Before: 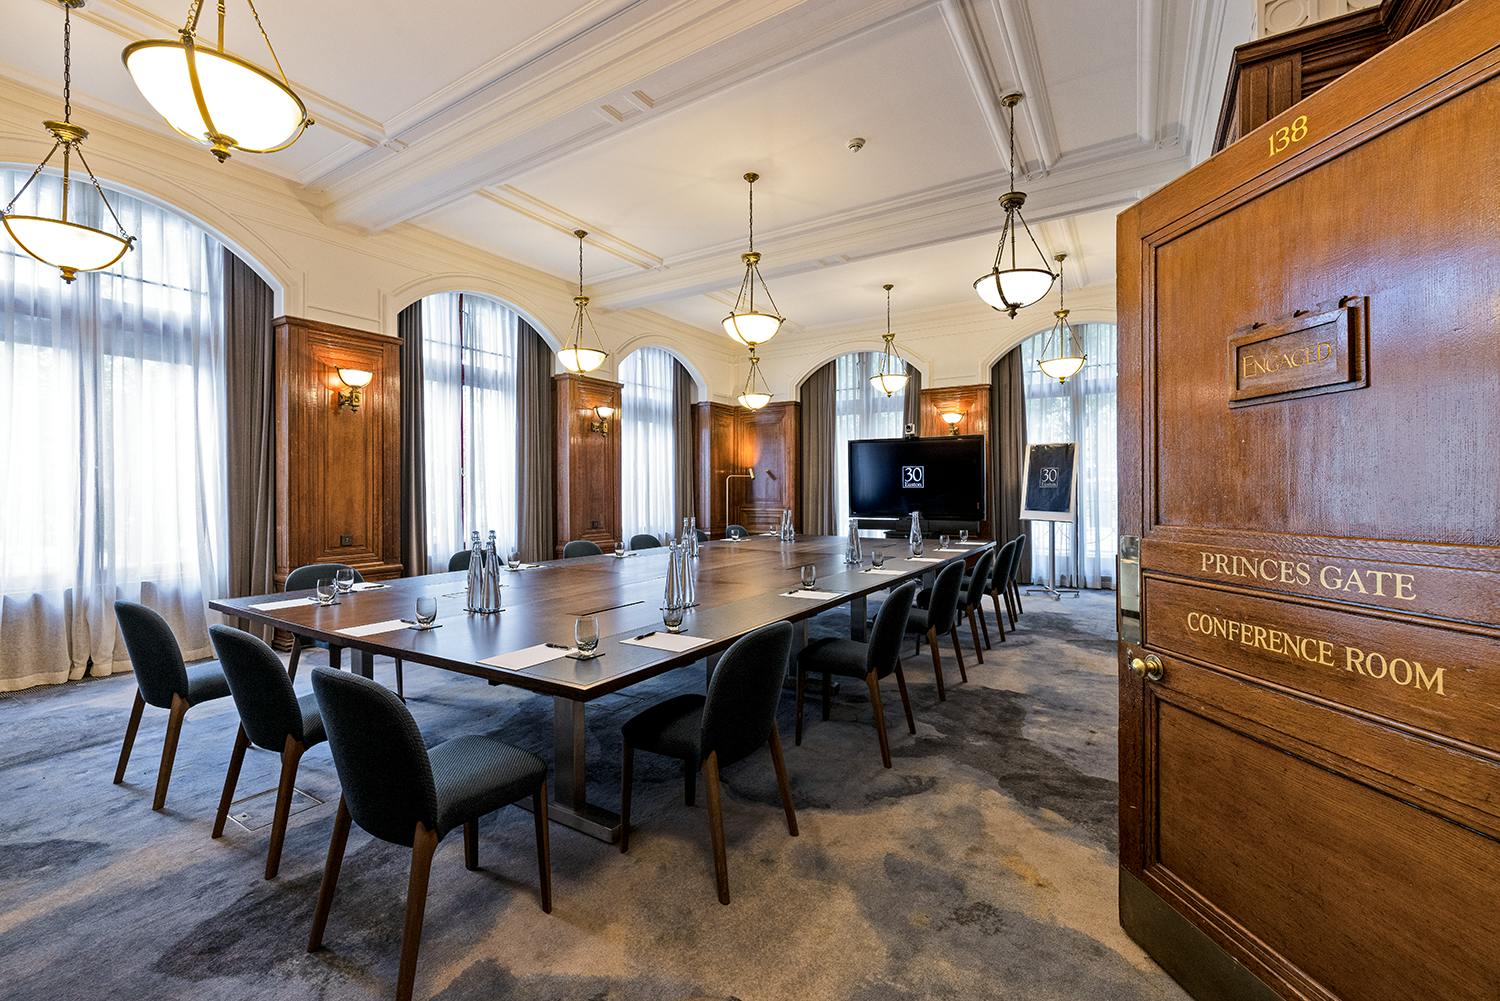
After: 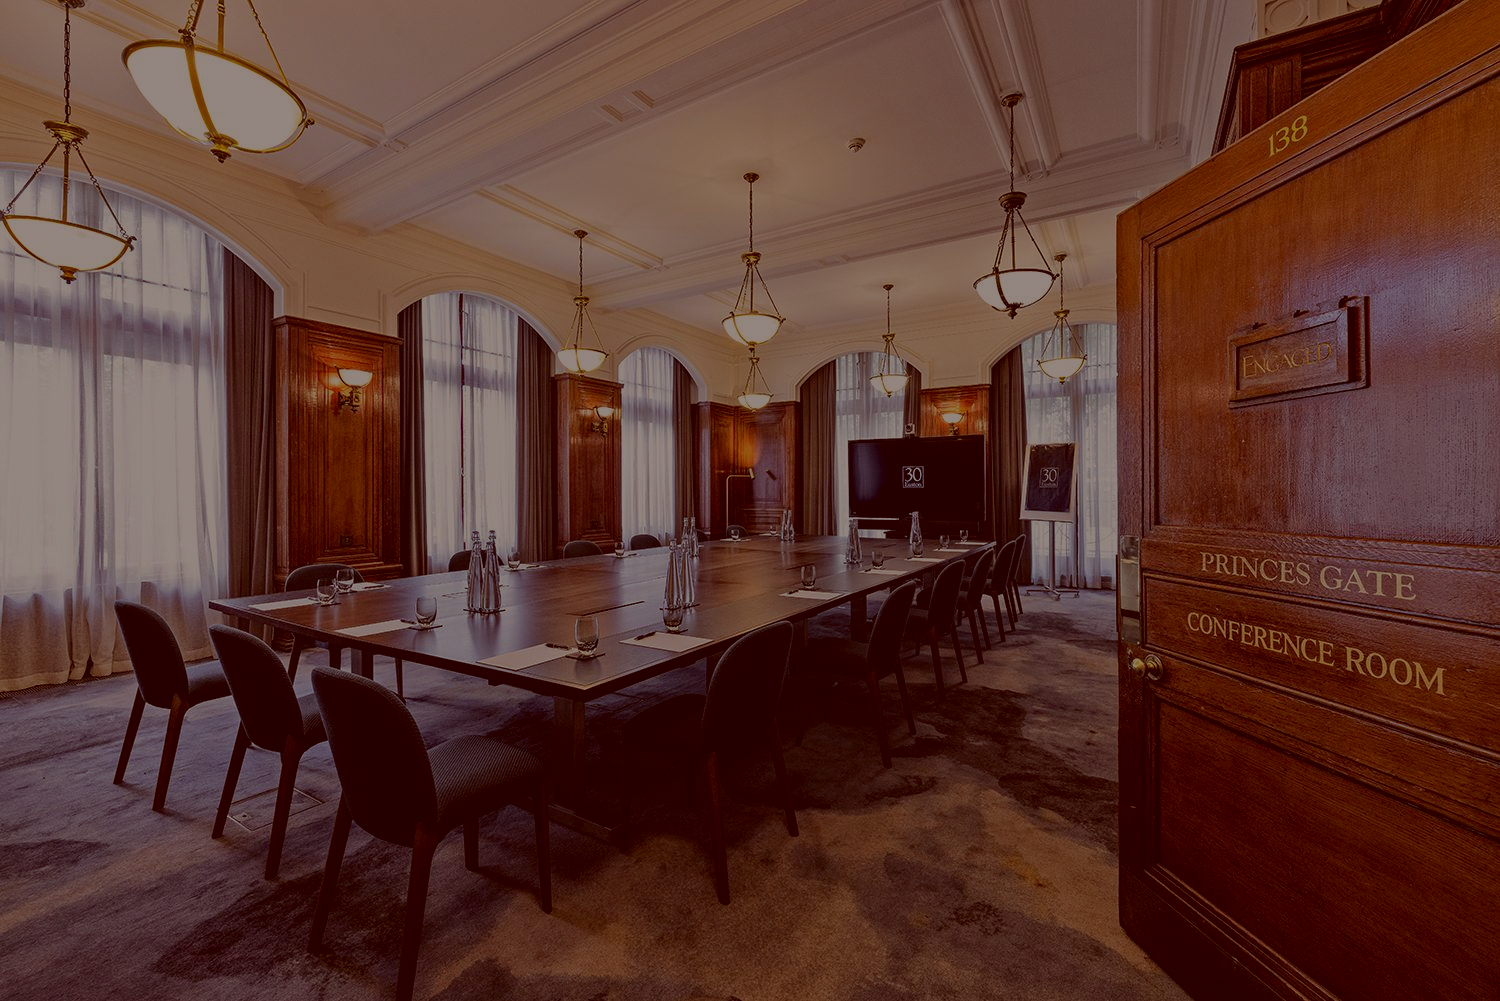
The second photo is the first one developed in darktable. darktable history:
exposure: exposure -2.002 EV, compensate highlight preservation false
color correction: highlights a* -7.23, highlights b* -0.161, shadows a* 20.08, shadows b* 11.73
